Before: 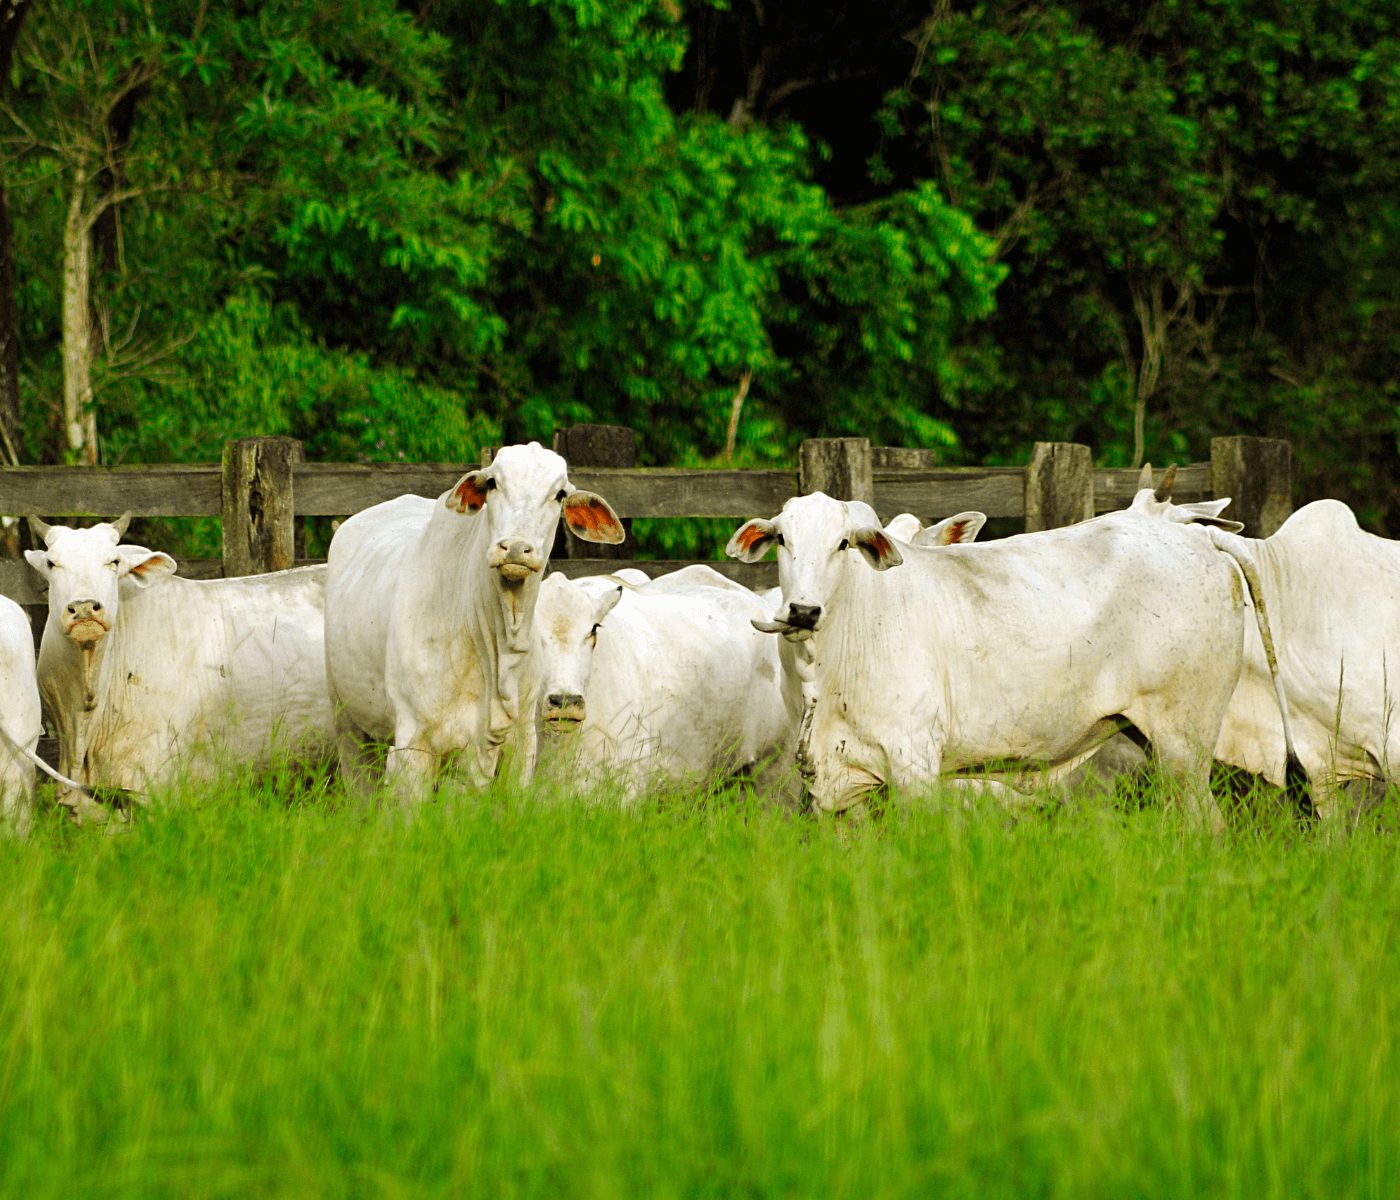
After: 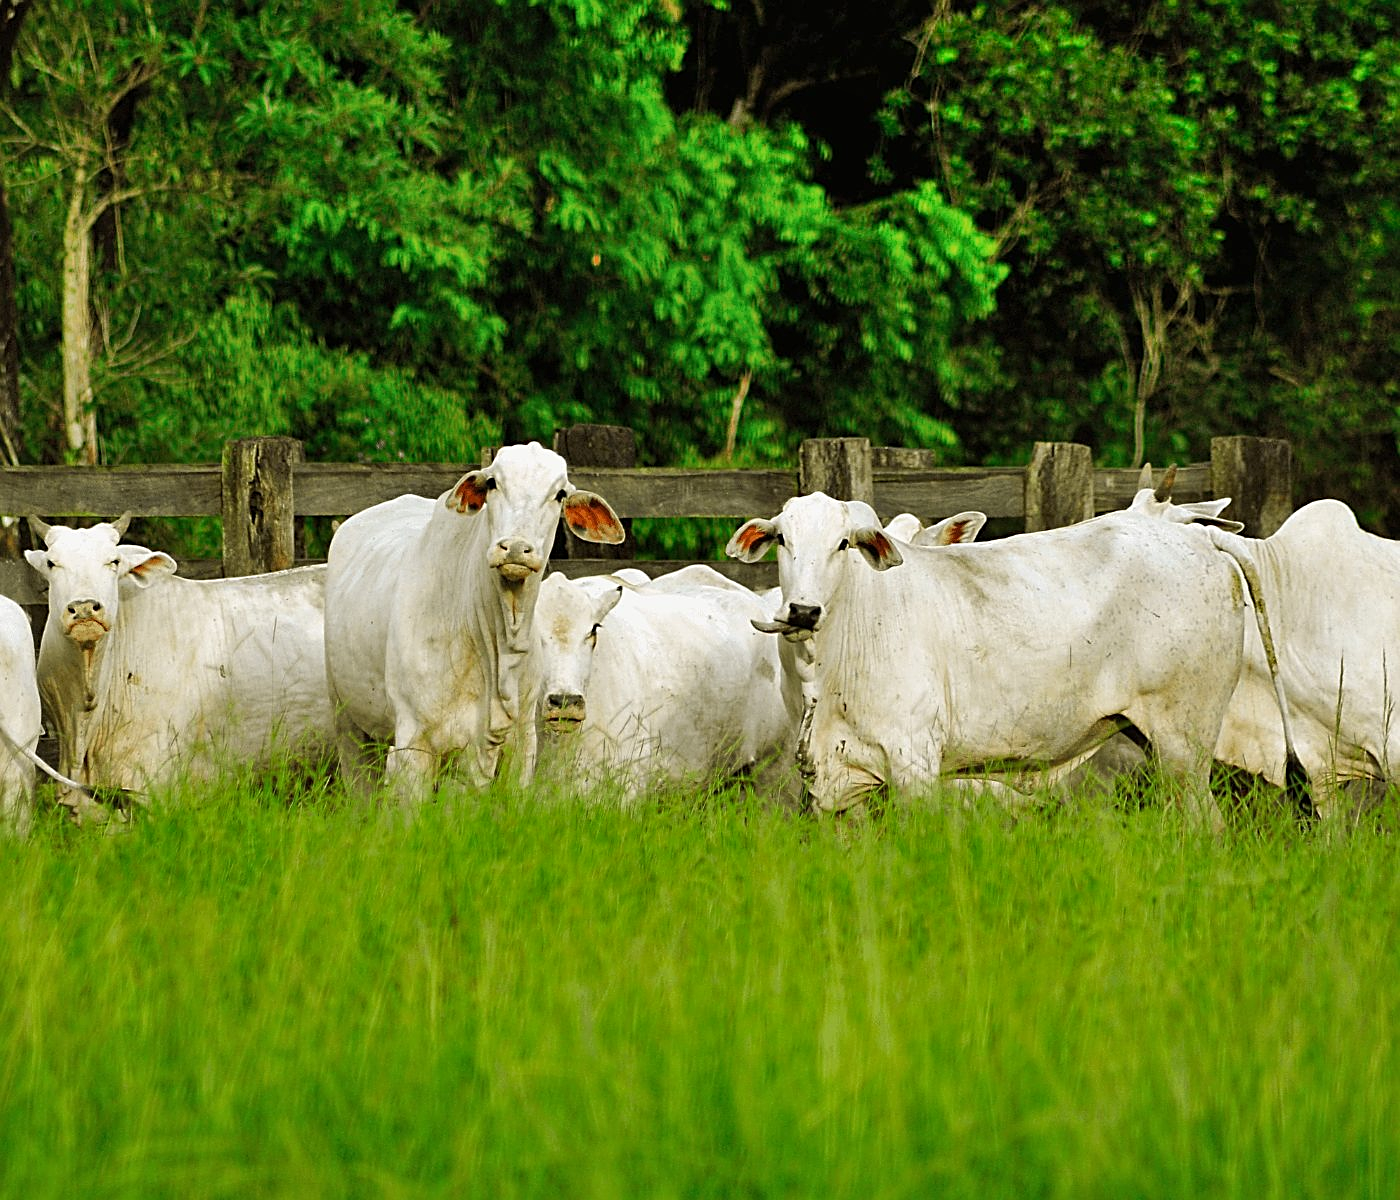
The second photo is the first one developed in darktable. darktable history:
shadows and highlights: highlights color adjustment 0.617%, soften with gaussian
exposure: exposure -0.069 EV, compensate highlight preservation false
sharpen: on, module defaults
